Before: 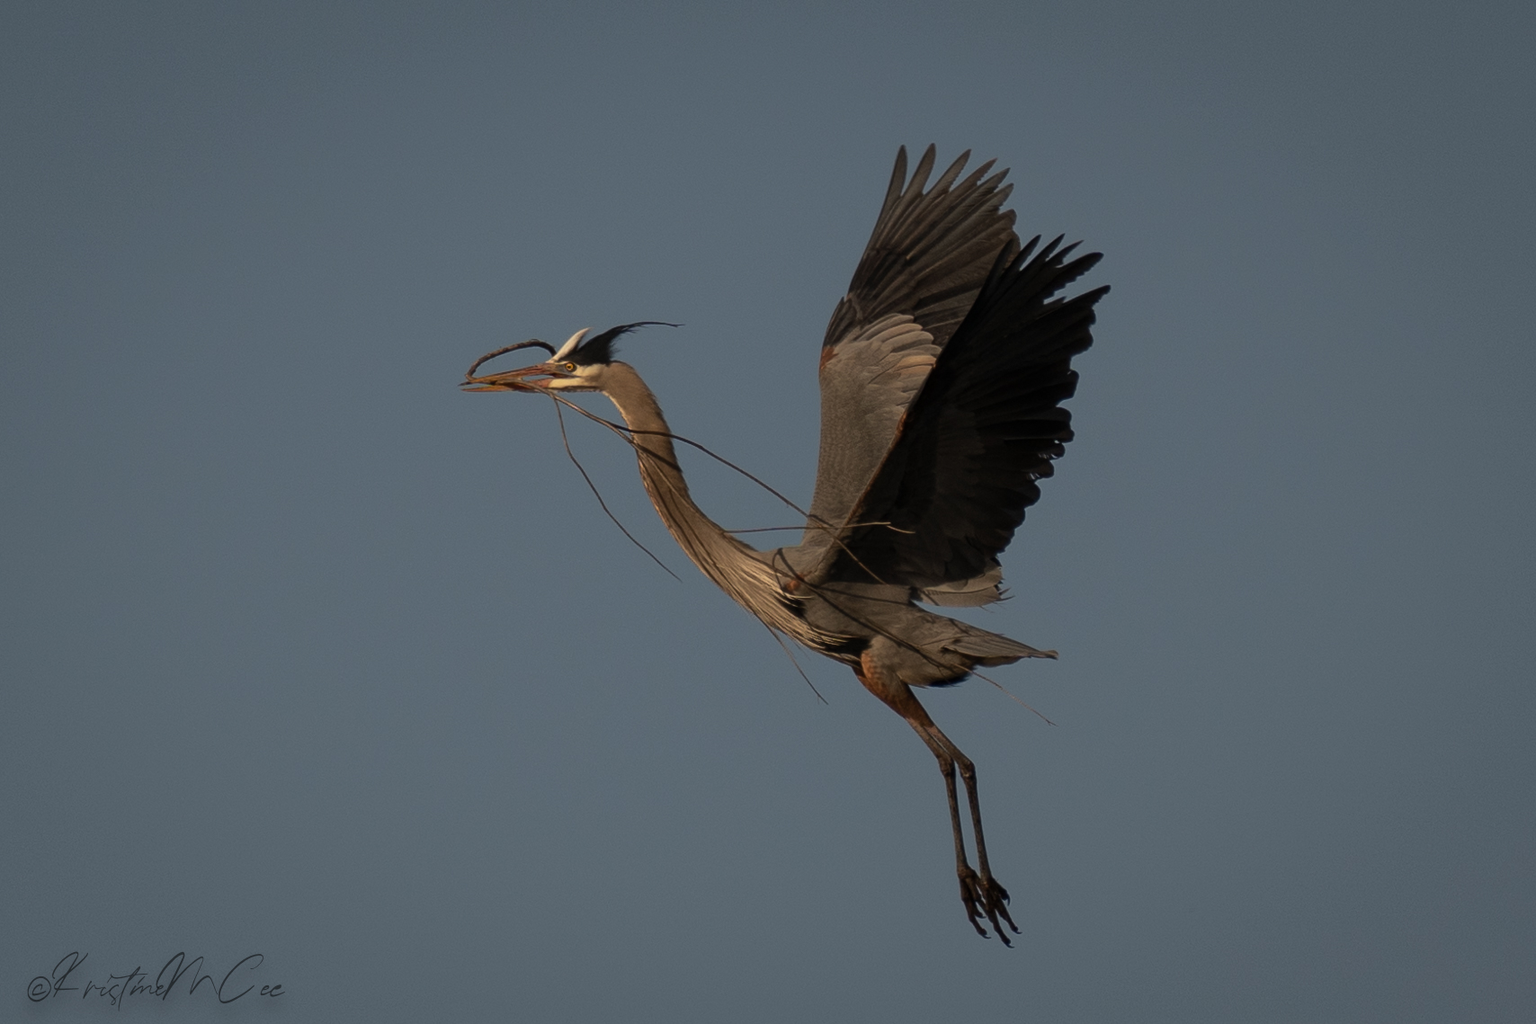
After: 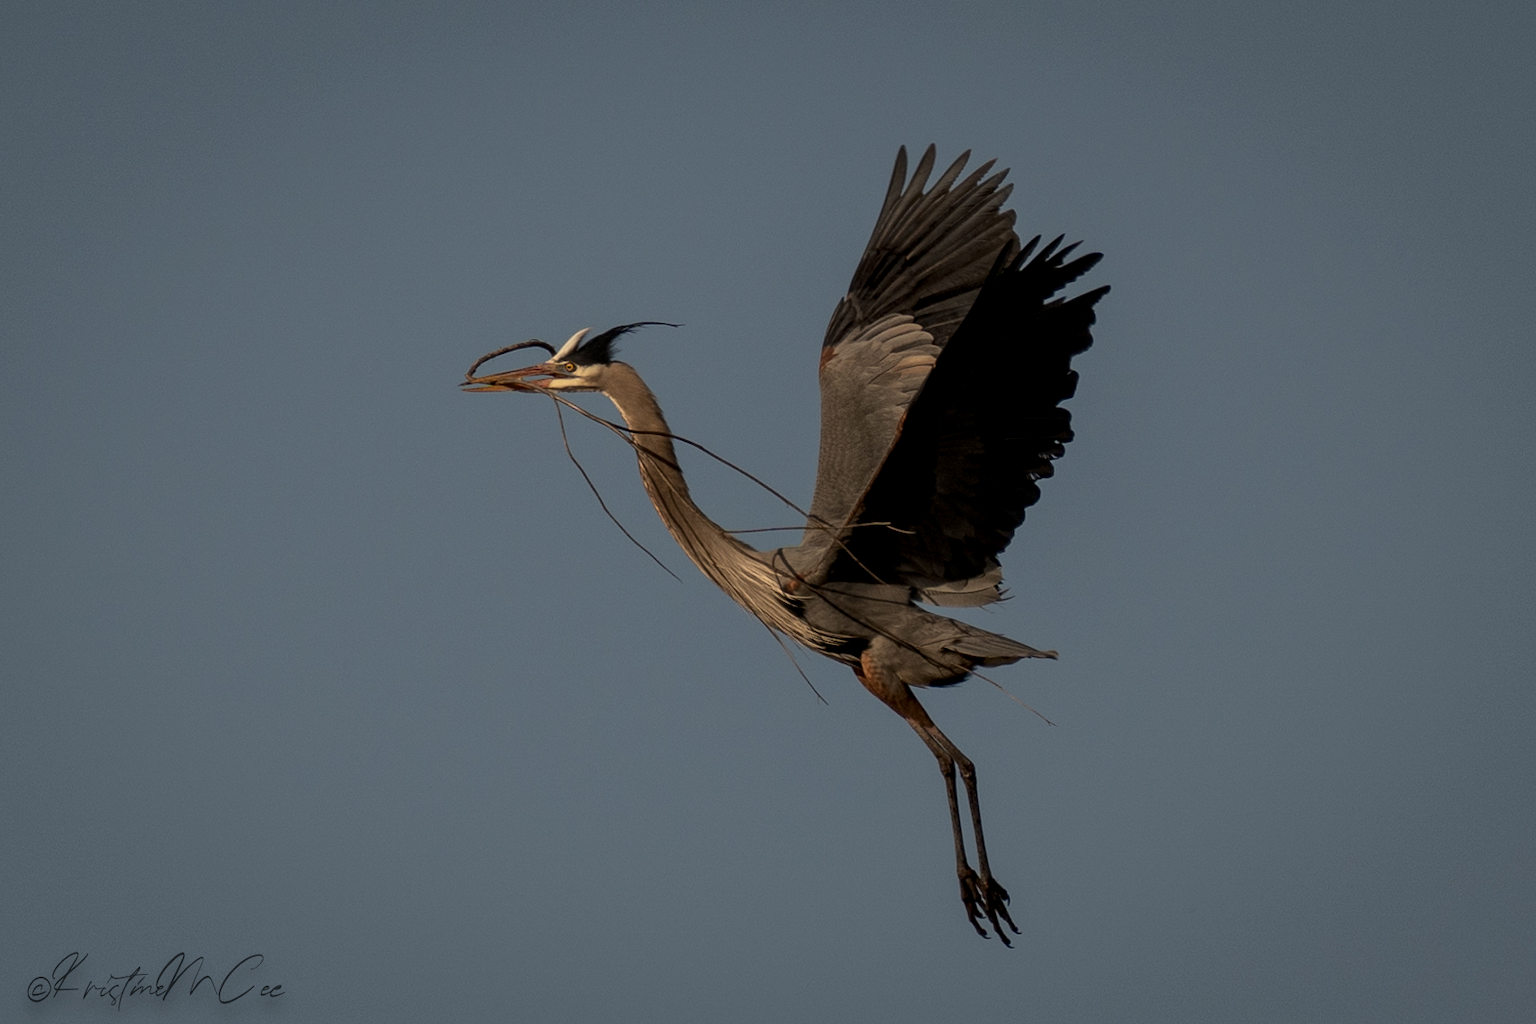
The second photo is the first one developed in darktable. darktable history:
local contrast: highlights 53%, shadows 53%, detail 130%, midtone range 0.447
color correction: highlights a* -0.077, highlights b* 0.071
